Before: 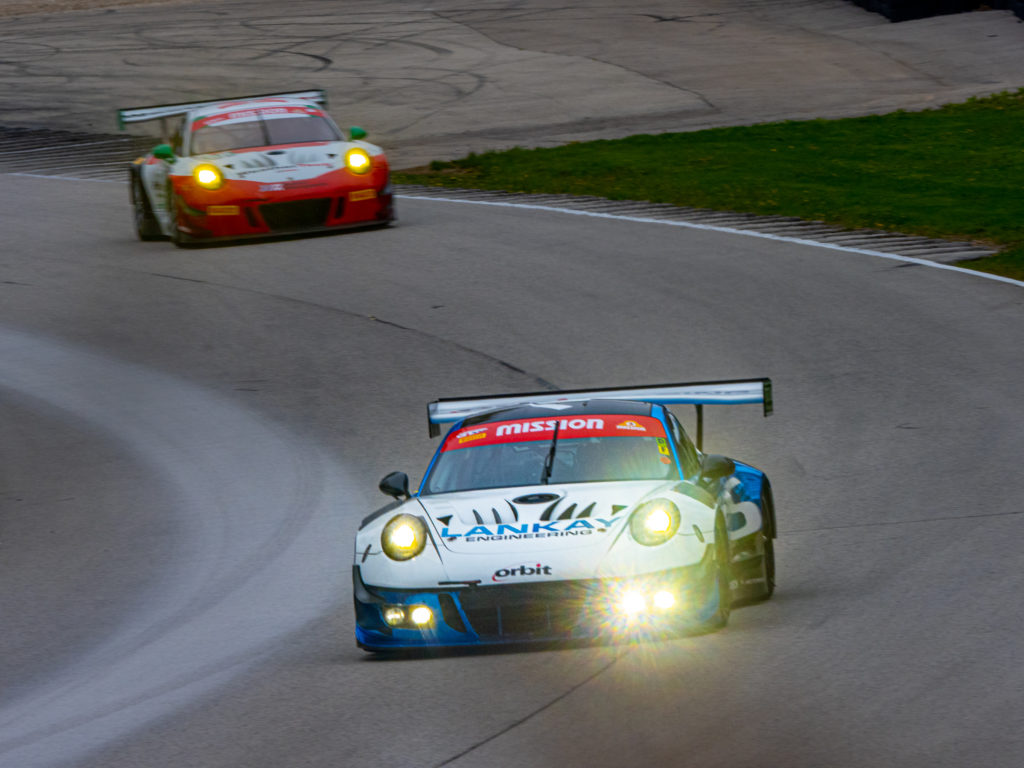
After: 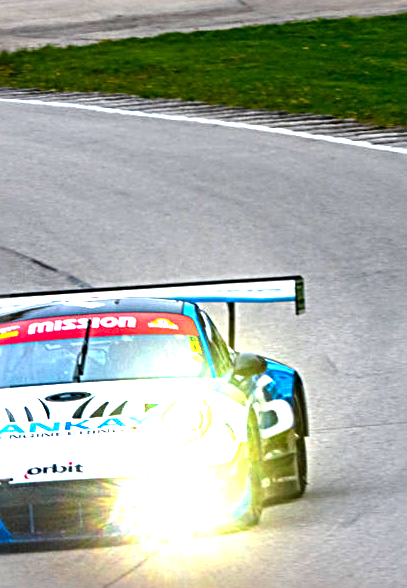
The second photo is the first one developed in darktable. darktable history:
crop: left 45.721%, top 13.393%, right 14.118%, bottom 10.01%
levels: levels [0.012, 0.367, 0.697]
exposure: black level correction 0, exposure 0.7 EV, compensate exposure bias true, compensate highlight preservation false
sharpen: radius 4
